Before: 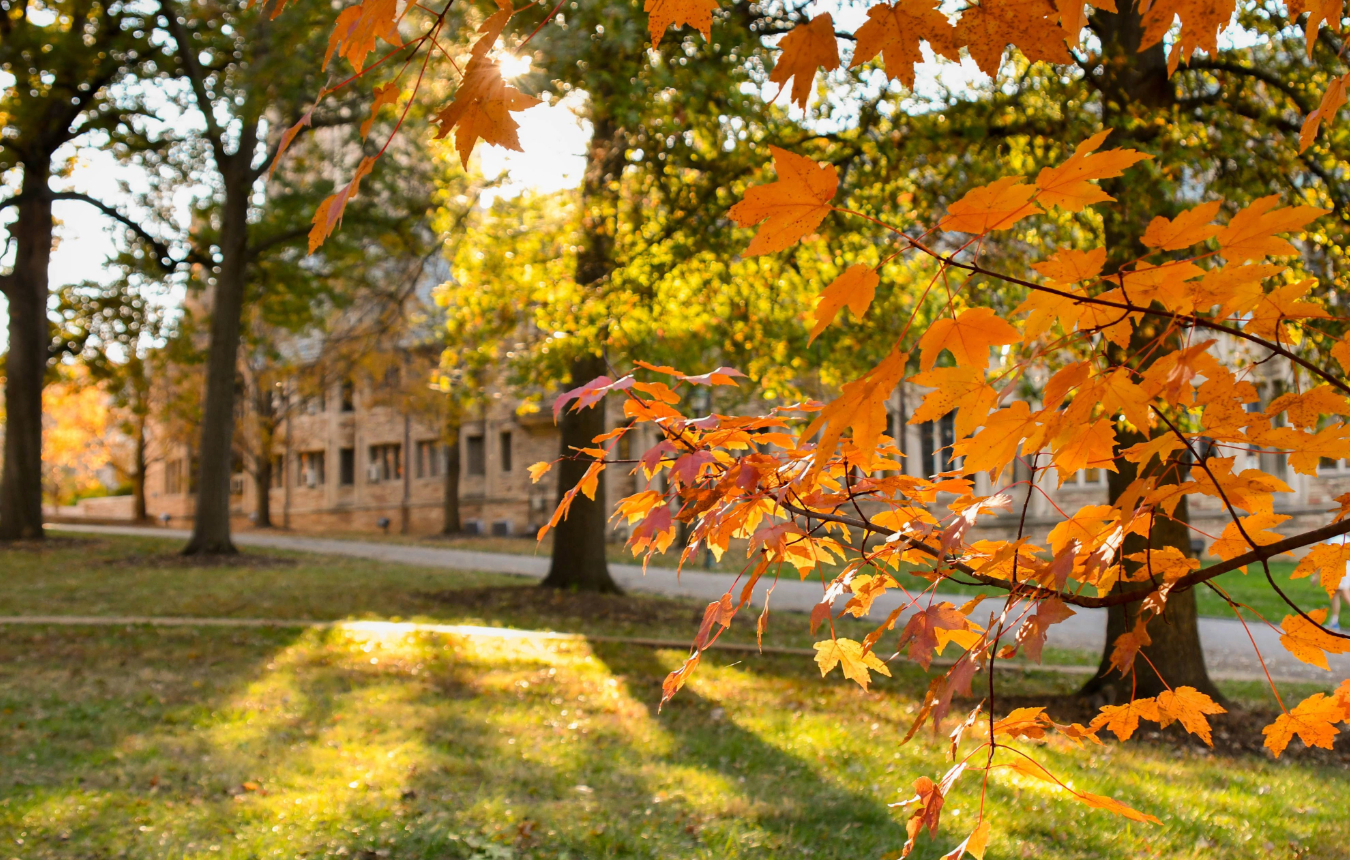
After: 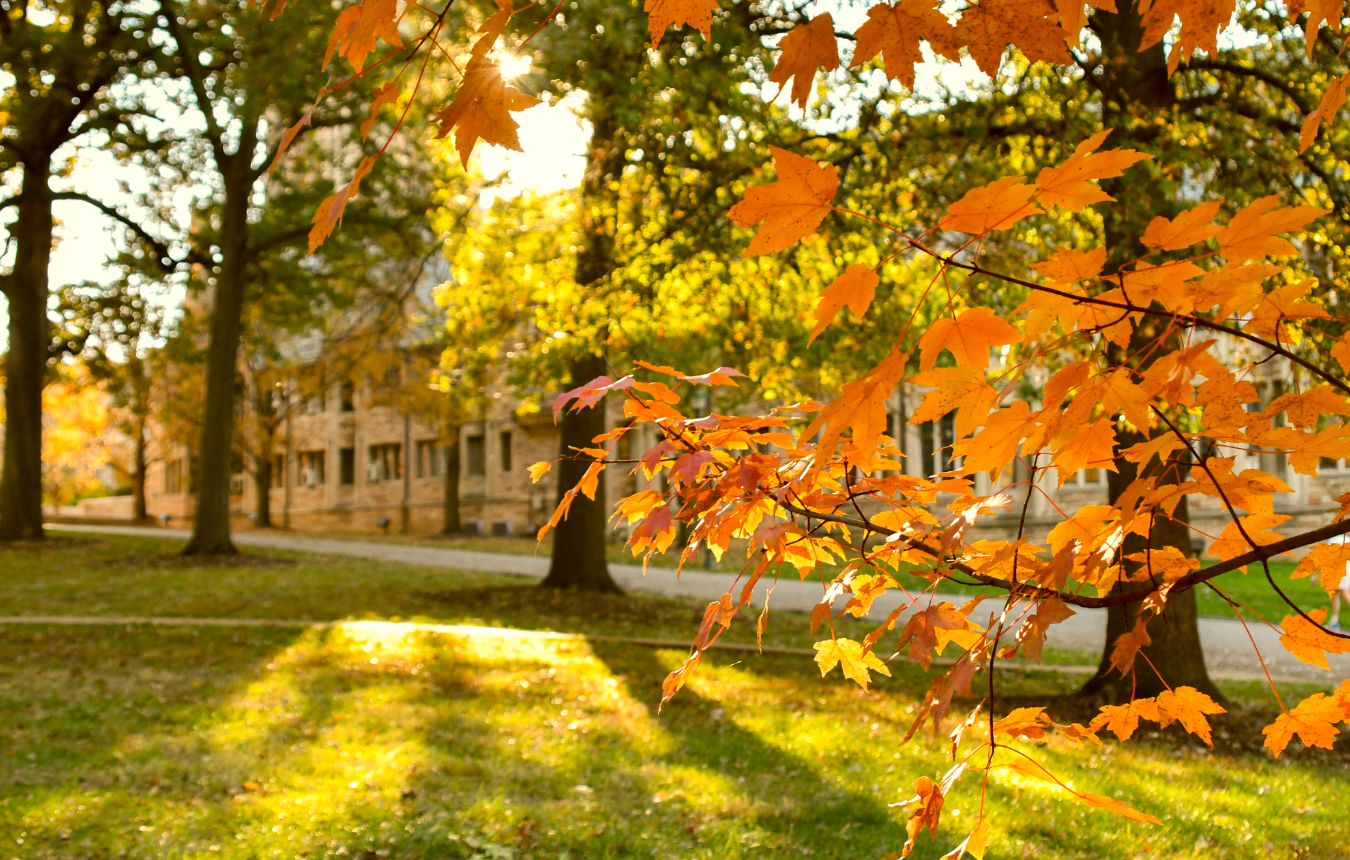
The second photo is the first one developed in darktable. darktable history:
exposure: exposure 0.2 EV, compensate highlight preservation false
color correction: highlights a* -1.43, highlights b* 10.12, shadows a* 0.395, shadows b* 19.35
